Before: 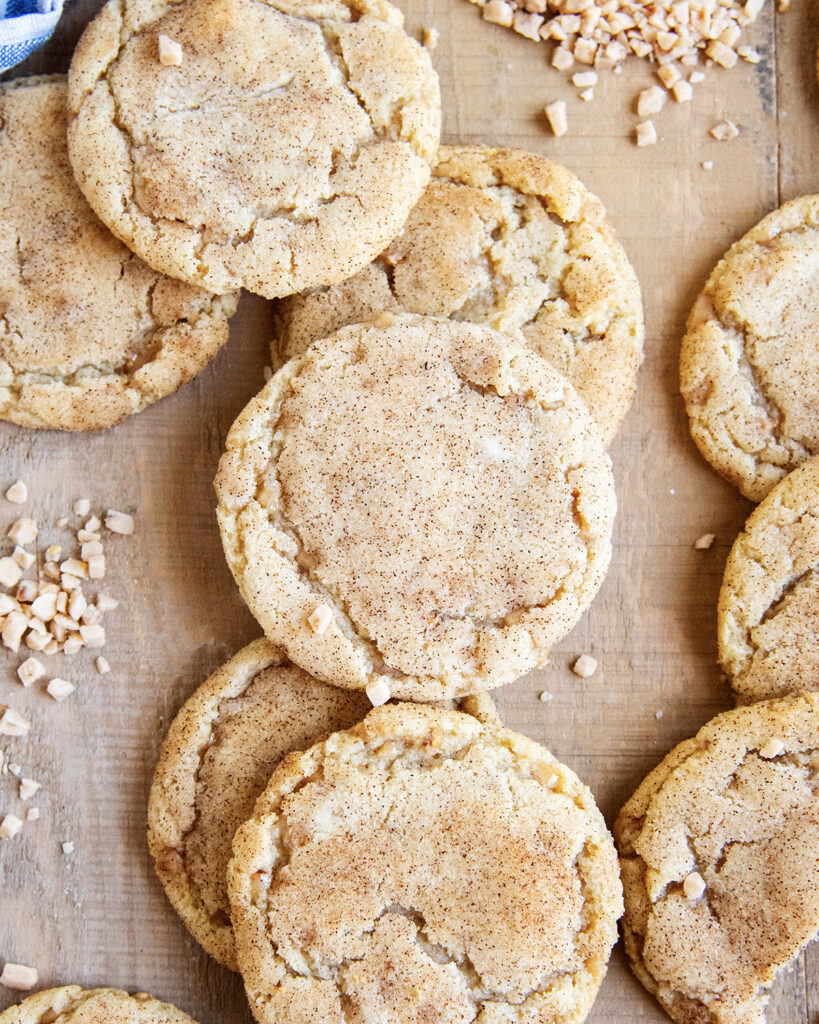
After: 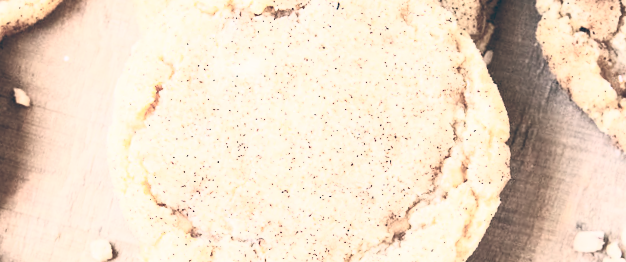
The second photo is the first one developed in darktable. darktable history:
color balance: lift [1.006, 0.985, 1.002, 1.015], gamma [1, 0.953, 1.008, 1.047], gain [1.076, 1.13, 1.004, 0.87]
contrast brightness saturation: contrast 0.57, brightness 0.57, saturation -0.34
crop and rotate: angle 16.12°, top 30.835%, bottom 35.653%
